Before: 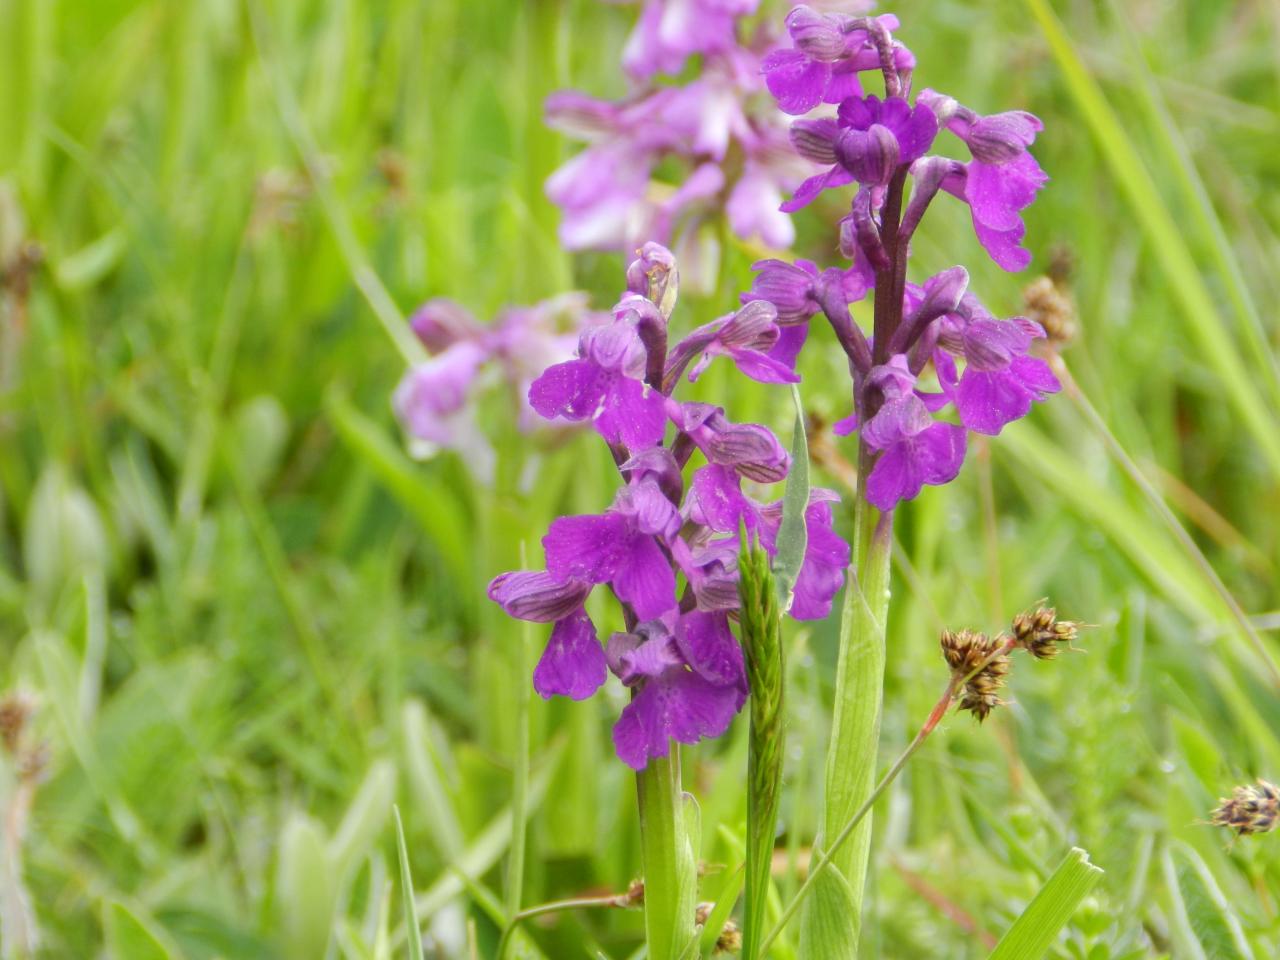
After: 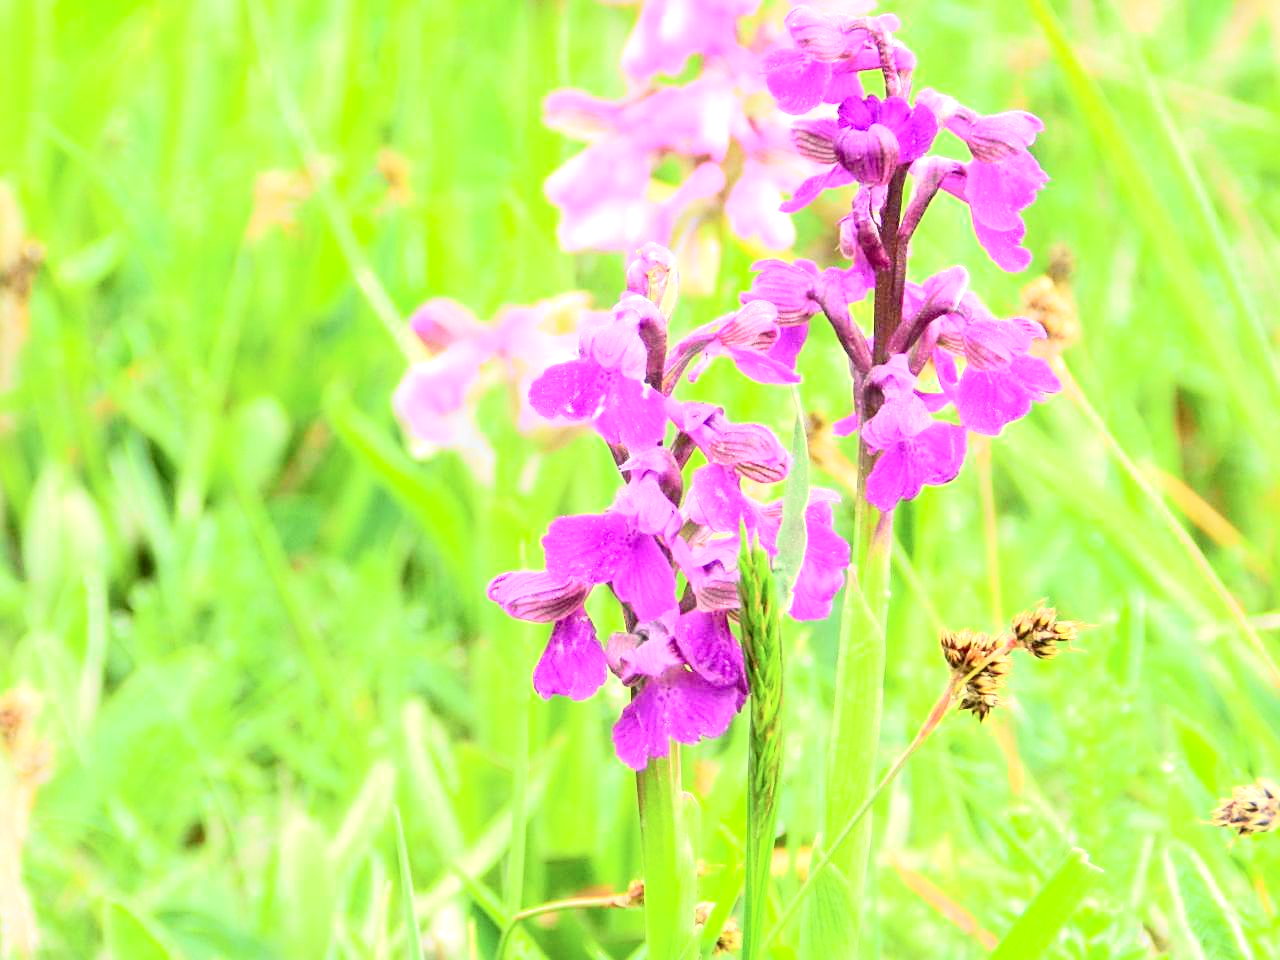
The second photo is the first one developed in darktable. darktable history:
exposure: black level correction 0, exposure 1.126 EV, compensate highlight preservation false
tone curve: curves: ch0 [(0, 0.026) (0.058, 0.036) (0.246, 0.214) (0.437, 0.498) (0.55, 0.644) (0.657, 0.767) (0.822, 0.9) (1, 0.961)]; ch1 [(0, 0) (0.346, 0.307) (0.408, 0.369) (0.453, 0.457) (0.476, 0.489) (0.502, 0.498) (0.521, 0.515) (0.537, 0.531) (0.612, 0.641) (0.676, 0.728) (1, 1)]; ch2 [(0, 0) (0.346, 0.34) (0.434, 0.46) (0.485, 0.494) (0.5, 0.494) (0.511, 0.508) (0.537, 0.564) (0.579, 0.599) (0.663, 0.67) (1, 1)], color space Lab, independent channels, preserve colors none
sharpen: on, module defaults
